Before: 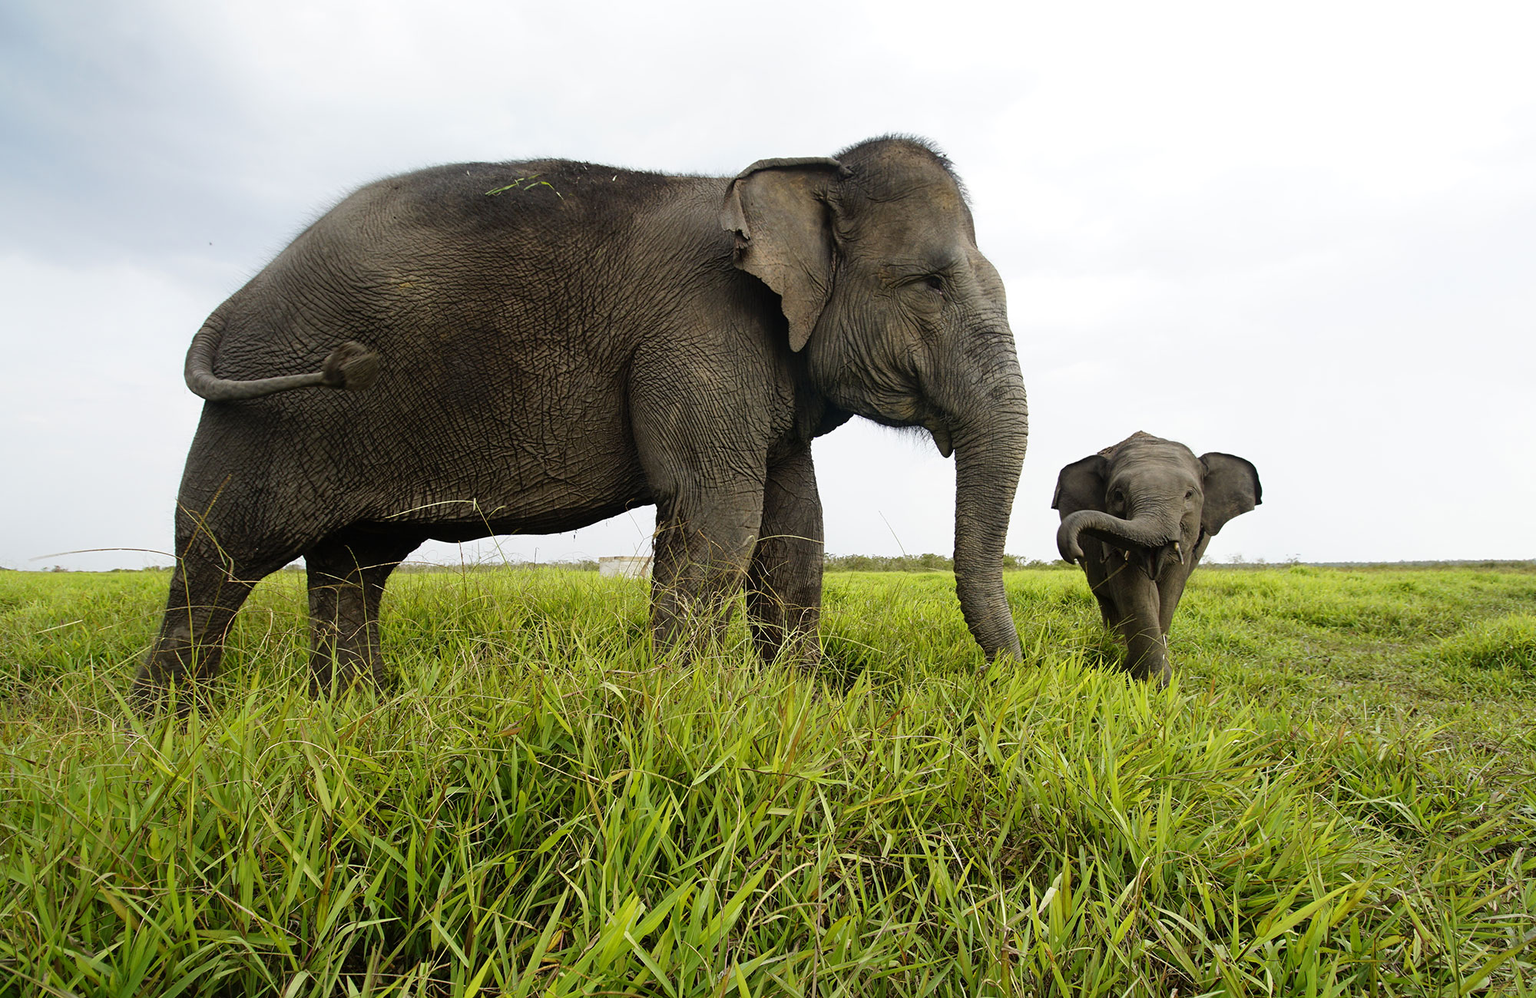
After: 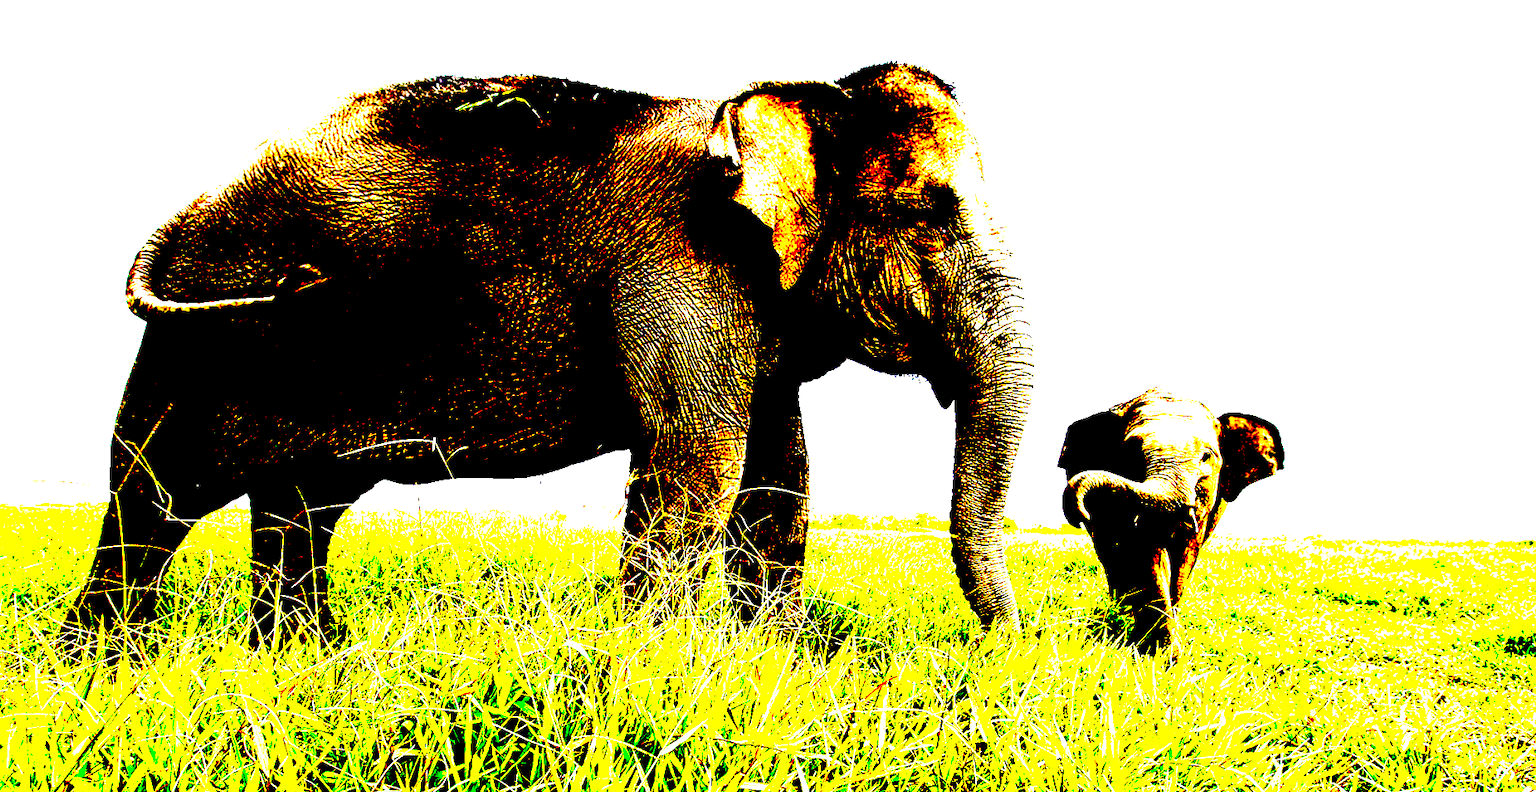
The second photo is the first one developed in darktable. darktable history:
crop: left 5.596%, top 10.314%, right 3.534%, bottom 19.395%
velvia: on, module defaults
exposure: black level correction 0.1, exposure 3 EV, compensate highlight preservation false
rotate and perspective: rotation 1.72°, automatic cropping off
